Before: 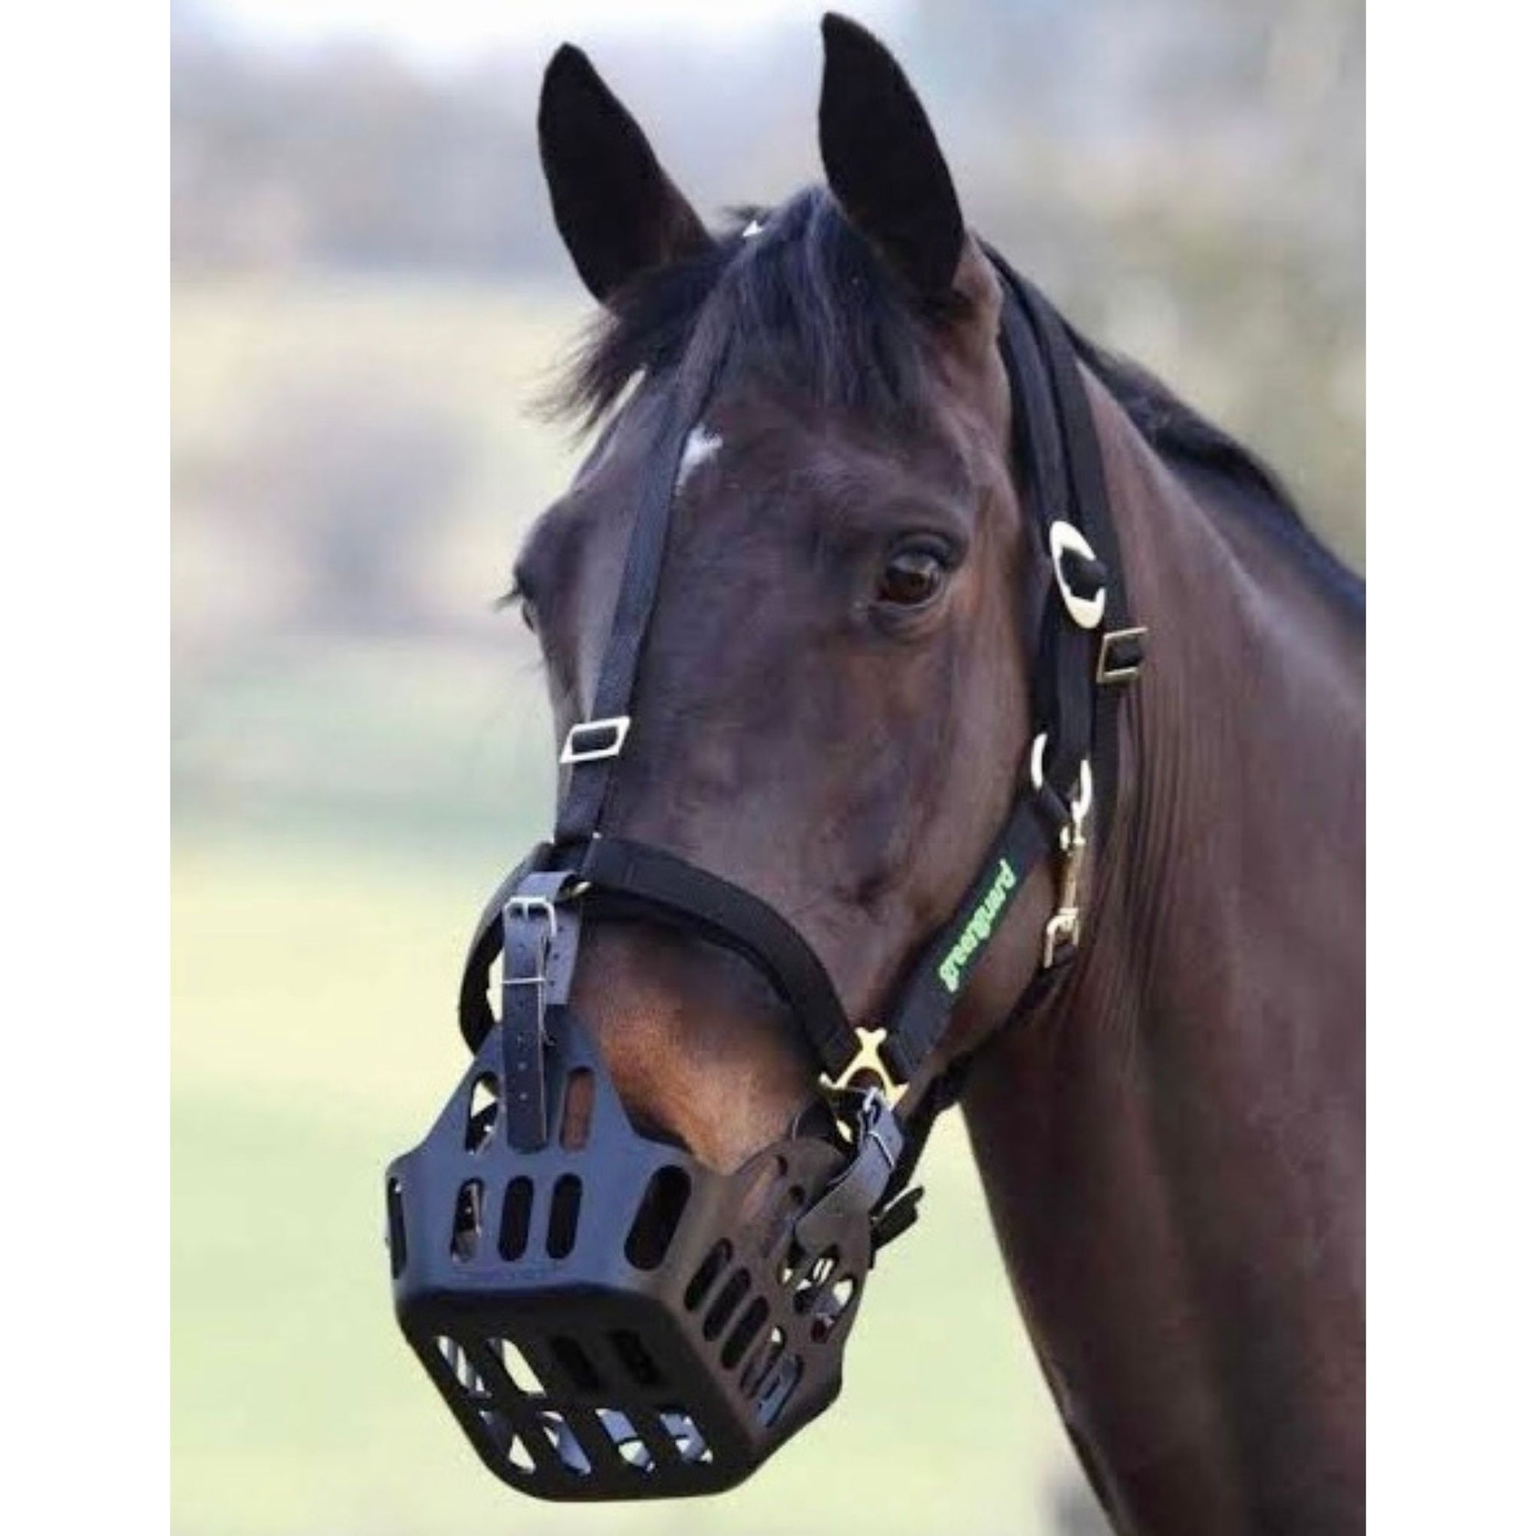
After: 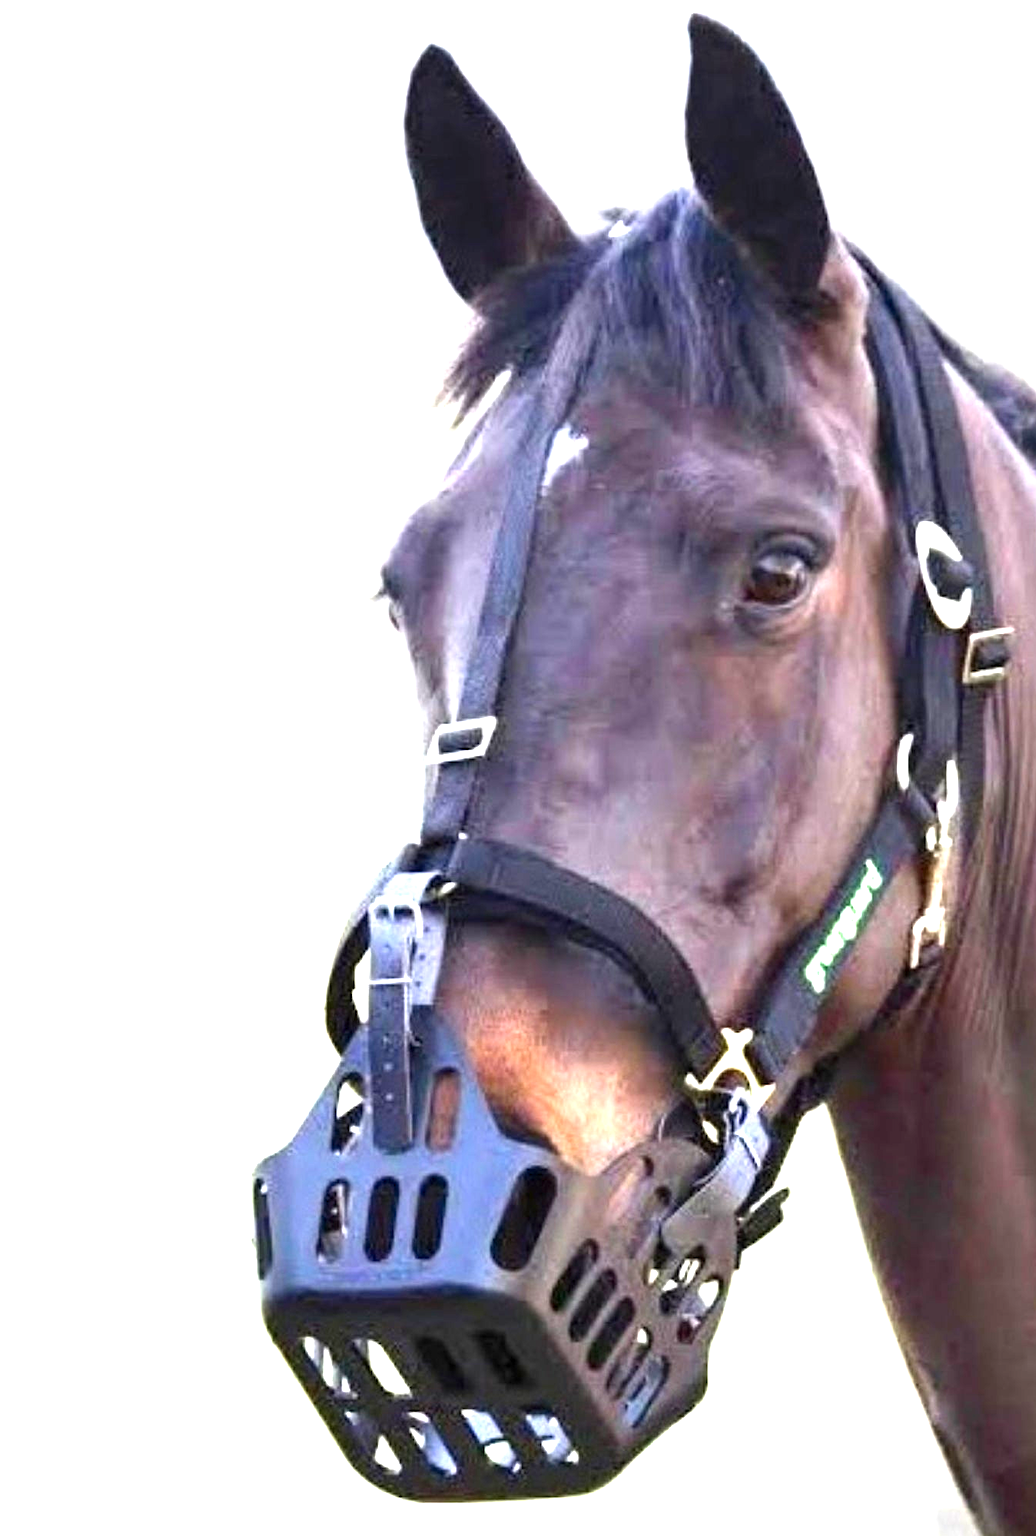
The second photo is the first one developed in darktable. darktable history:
exposure: black level correction 0.001, exposure 0.963 EV, compensate highlight preservation false
levels: black 0.033%, levels [0, 0.374, 0.749]
crop and rotate: left 8.791%, right 23.744%
